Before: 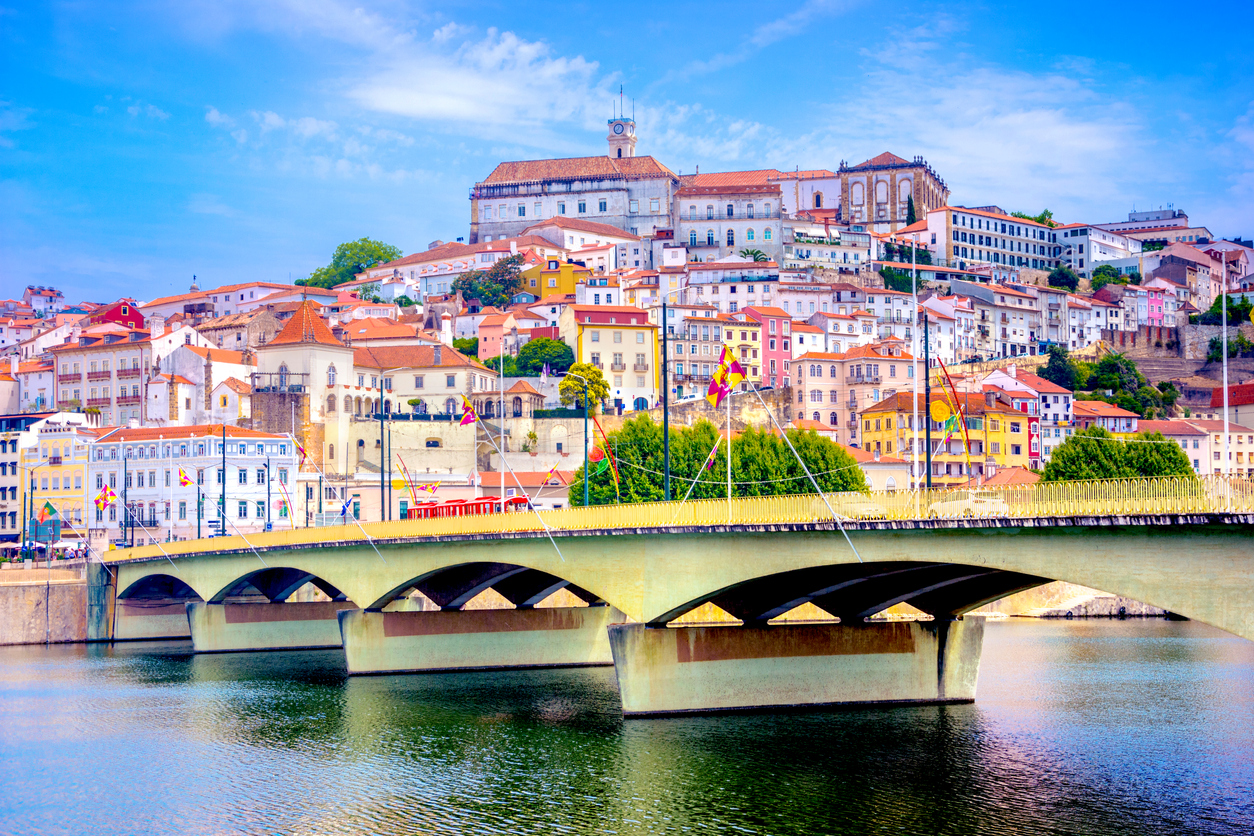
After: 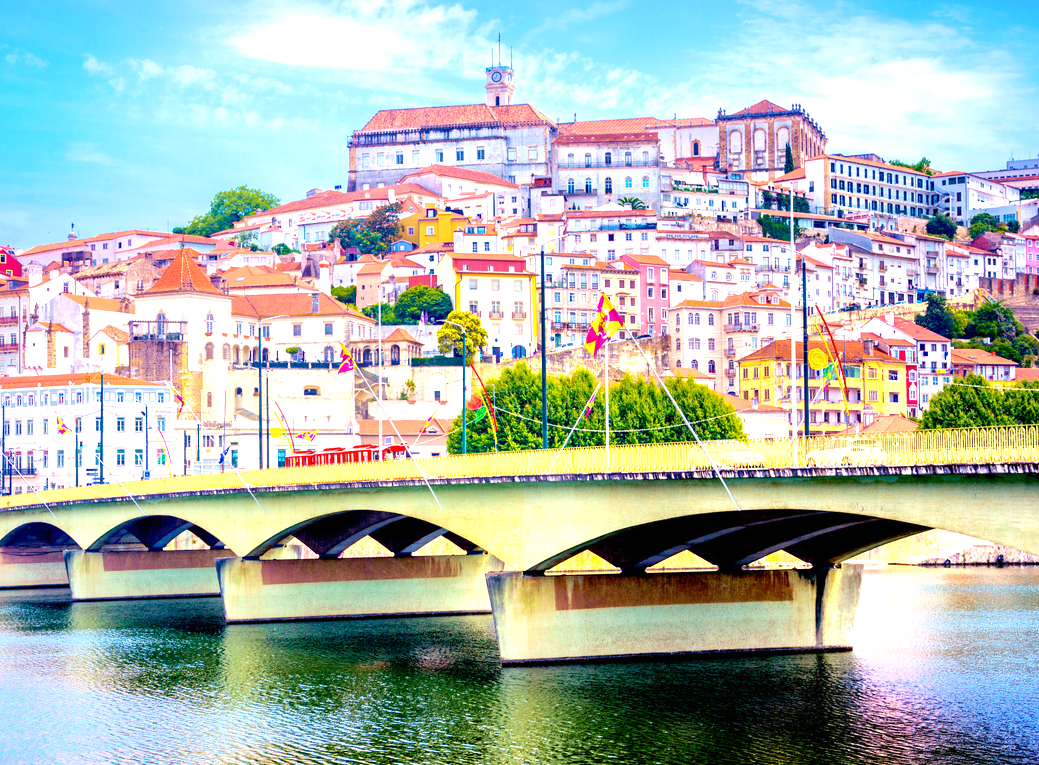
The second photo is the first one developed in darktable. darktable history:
velvia: on, module defaults
crop: left 9.807%, top 6.259%, right 7.334%, bottom 2.177%
exposure: black level correction 0, exposure 0.7 EV, compensate exposure bias true, compensate highlight preservation false
